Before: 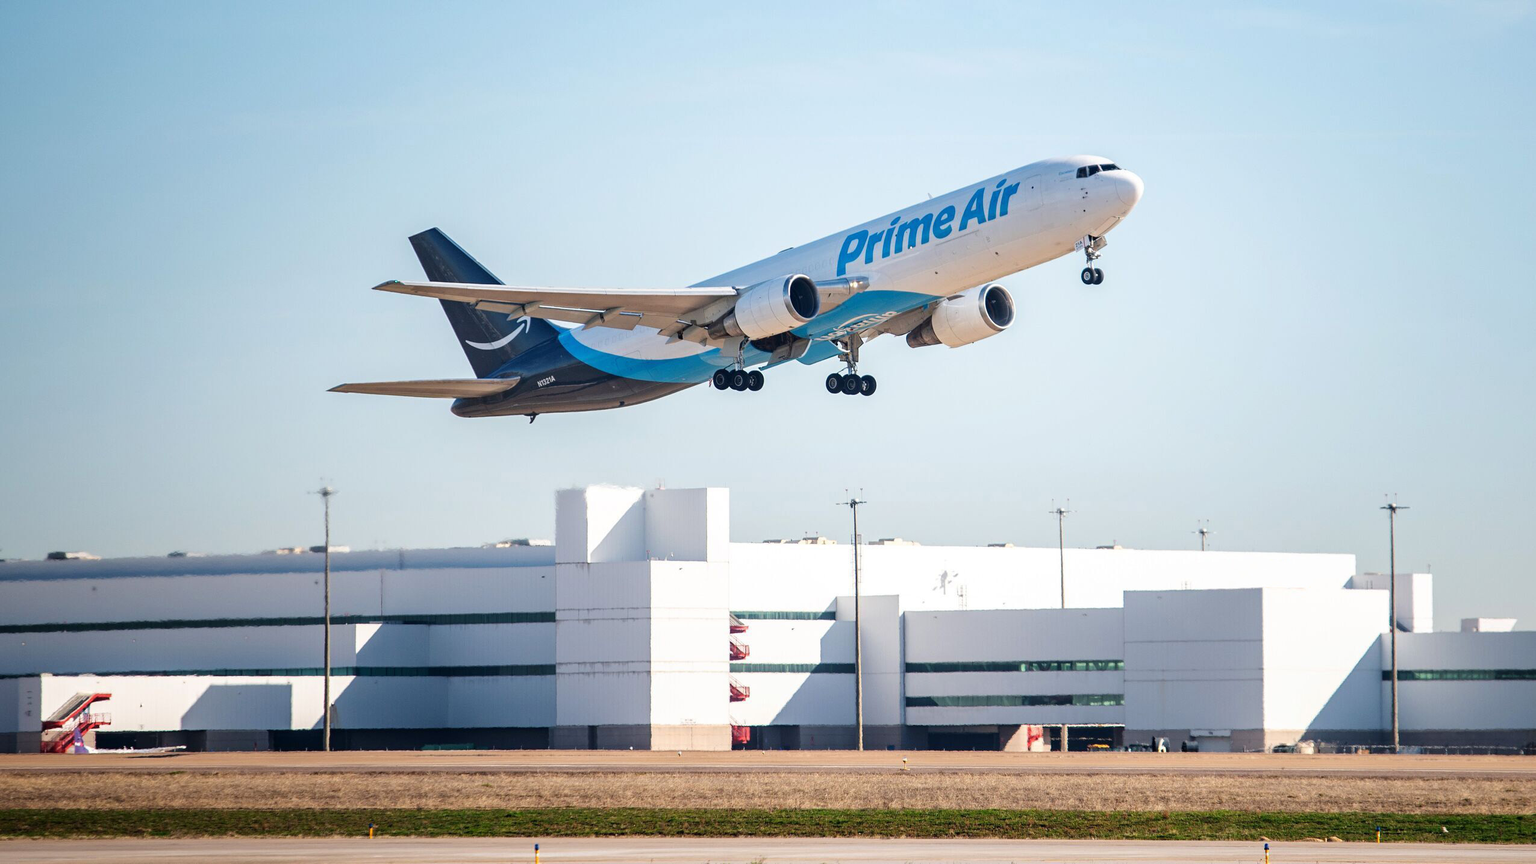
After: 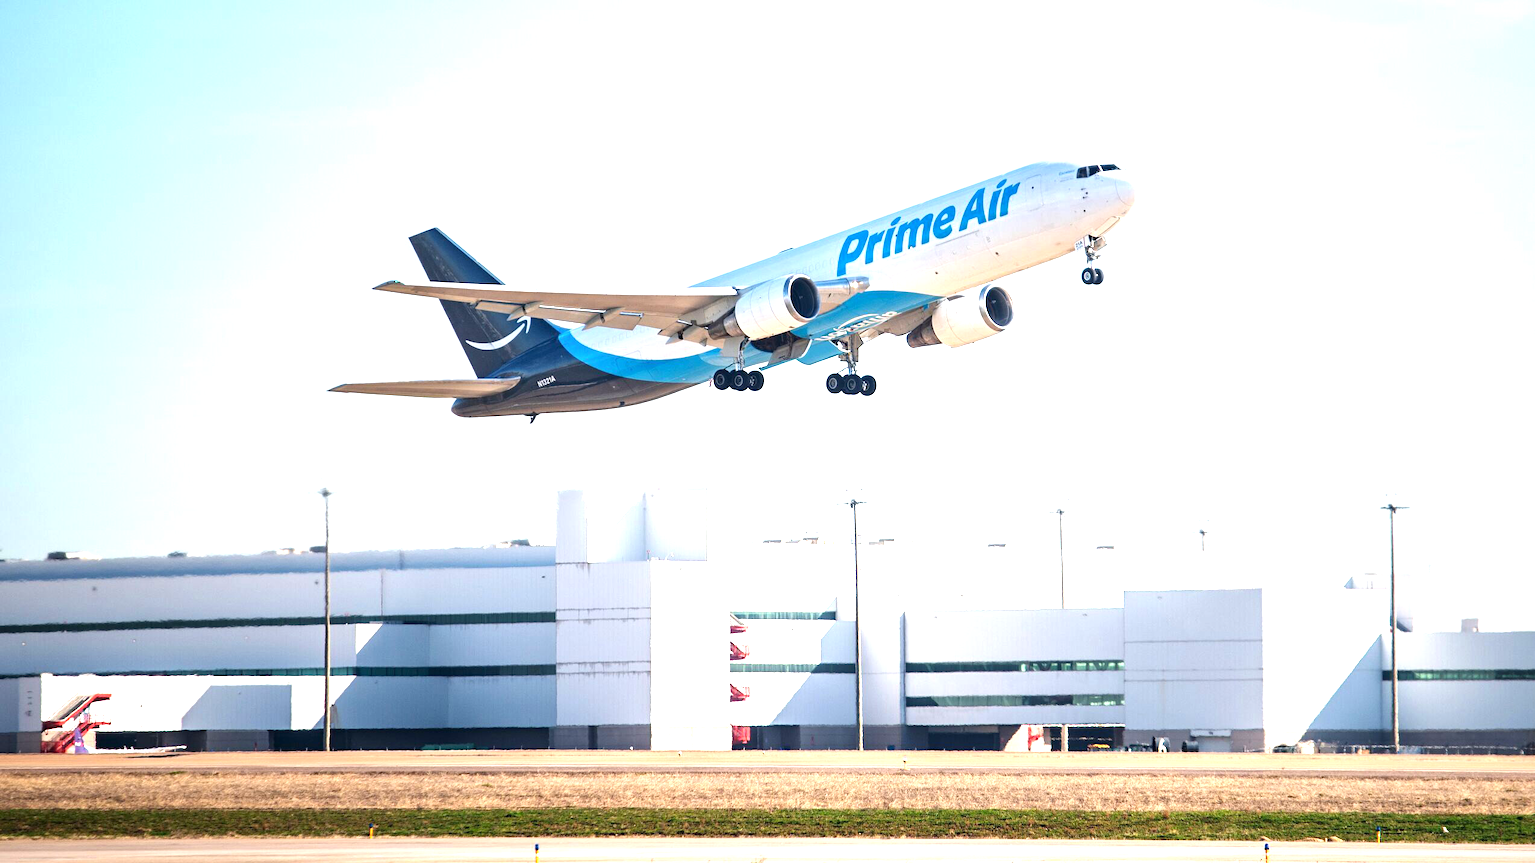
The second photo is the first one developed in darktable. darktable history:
exposure: black level correction 0, exposure 1.095 EV, compensate highlight preservation false
local contrast: mode bilateral grid, contrast 20, coarseness 50, detail 120%, midtone range 0.2
